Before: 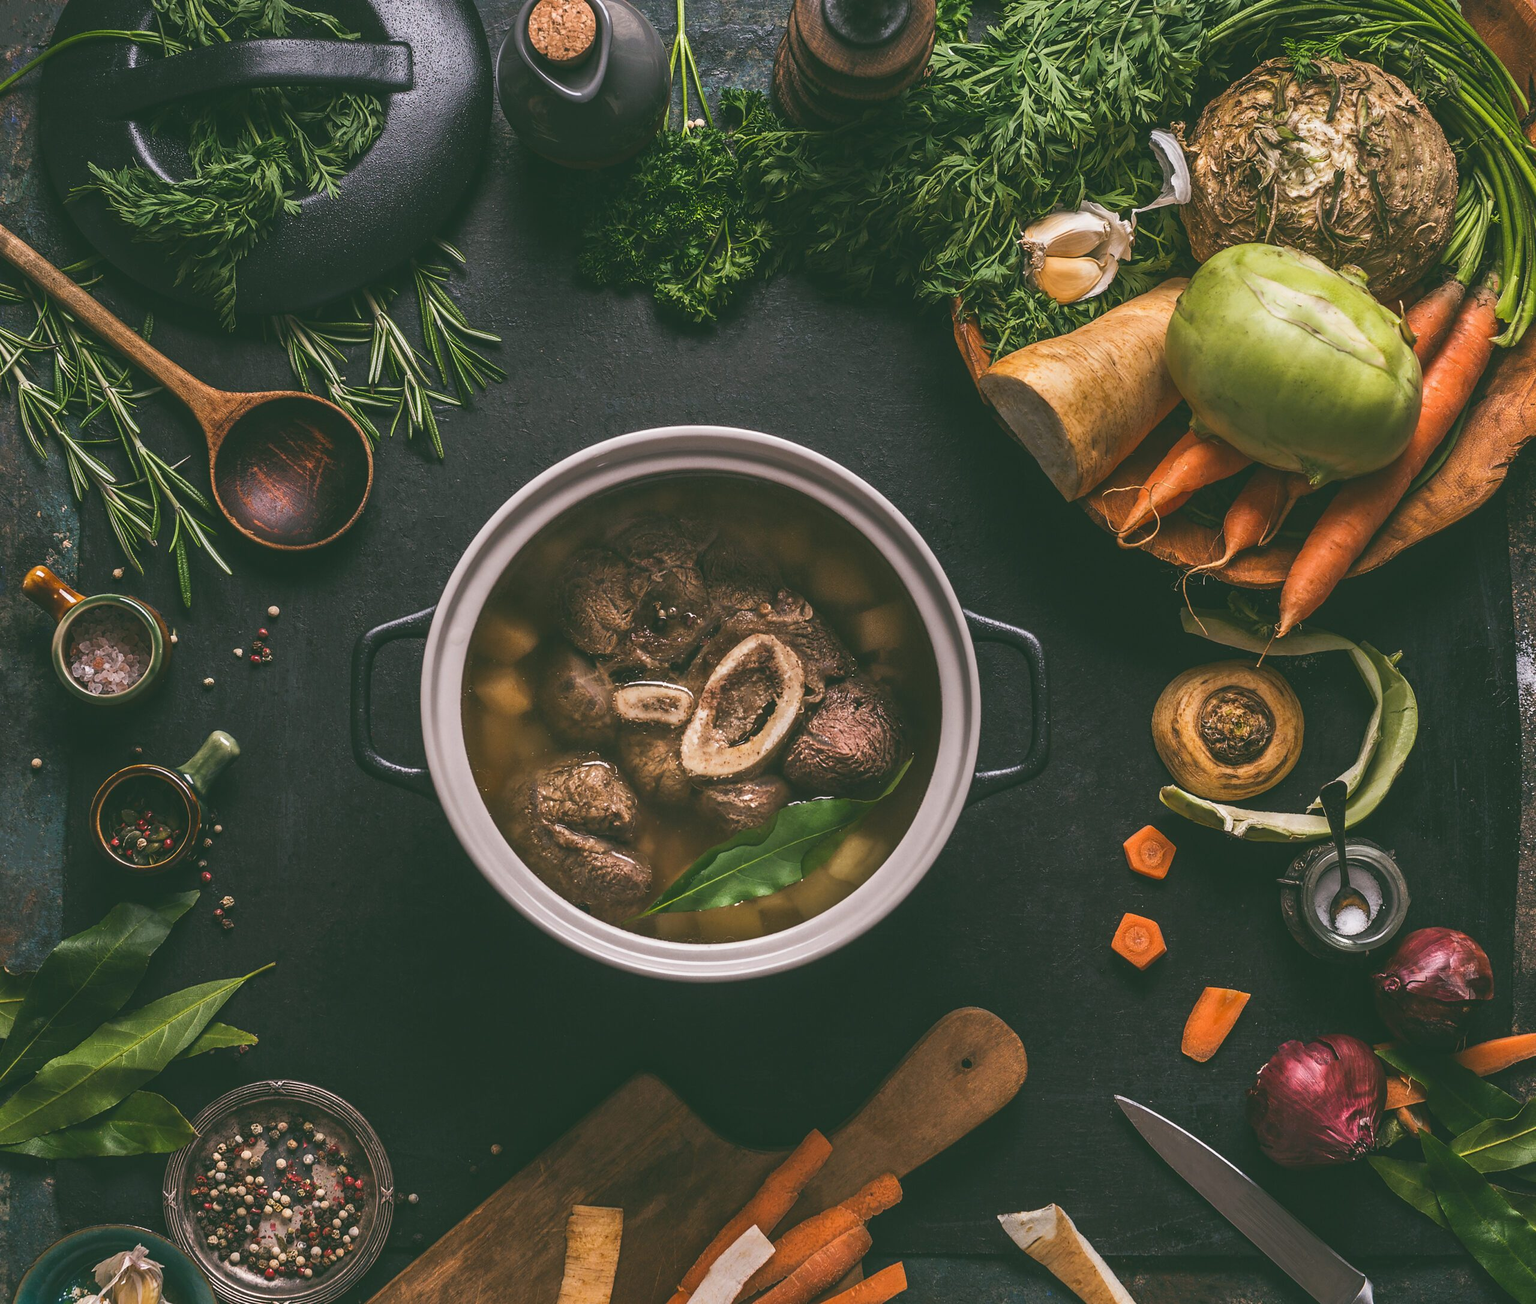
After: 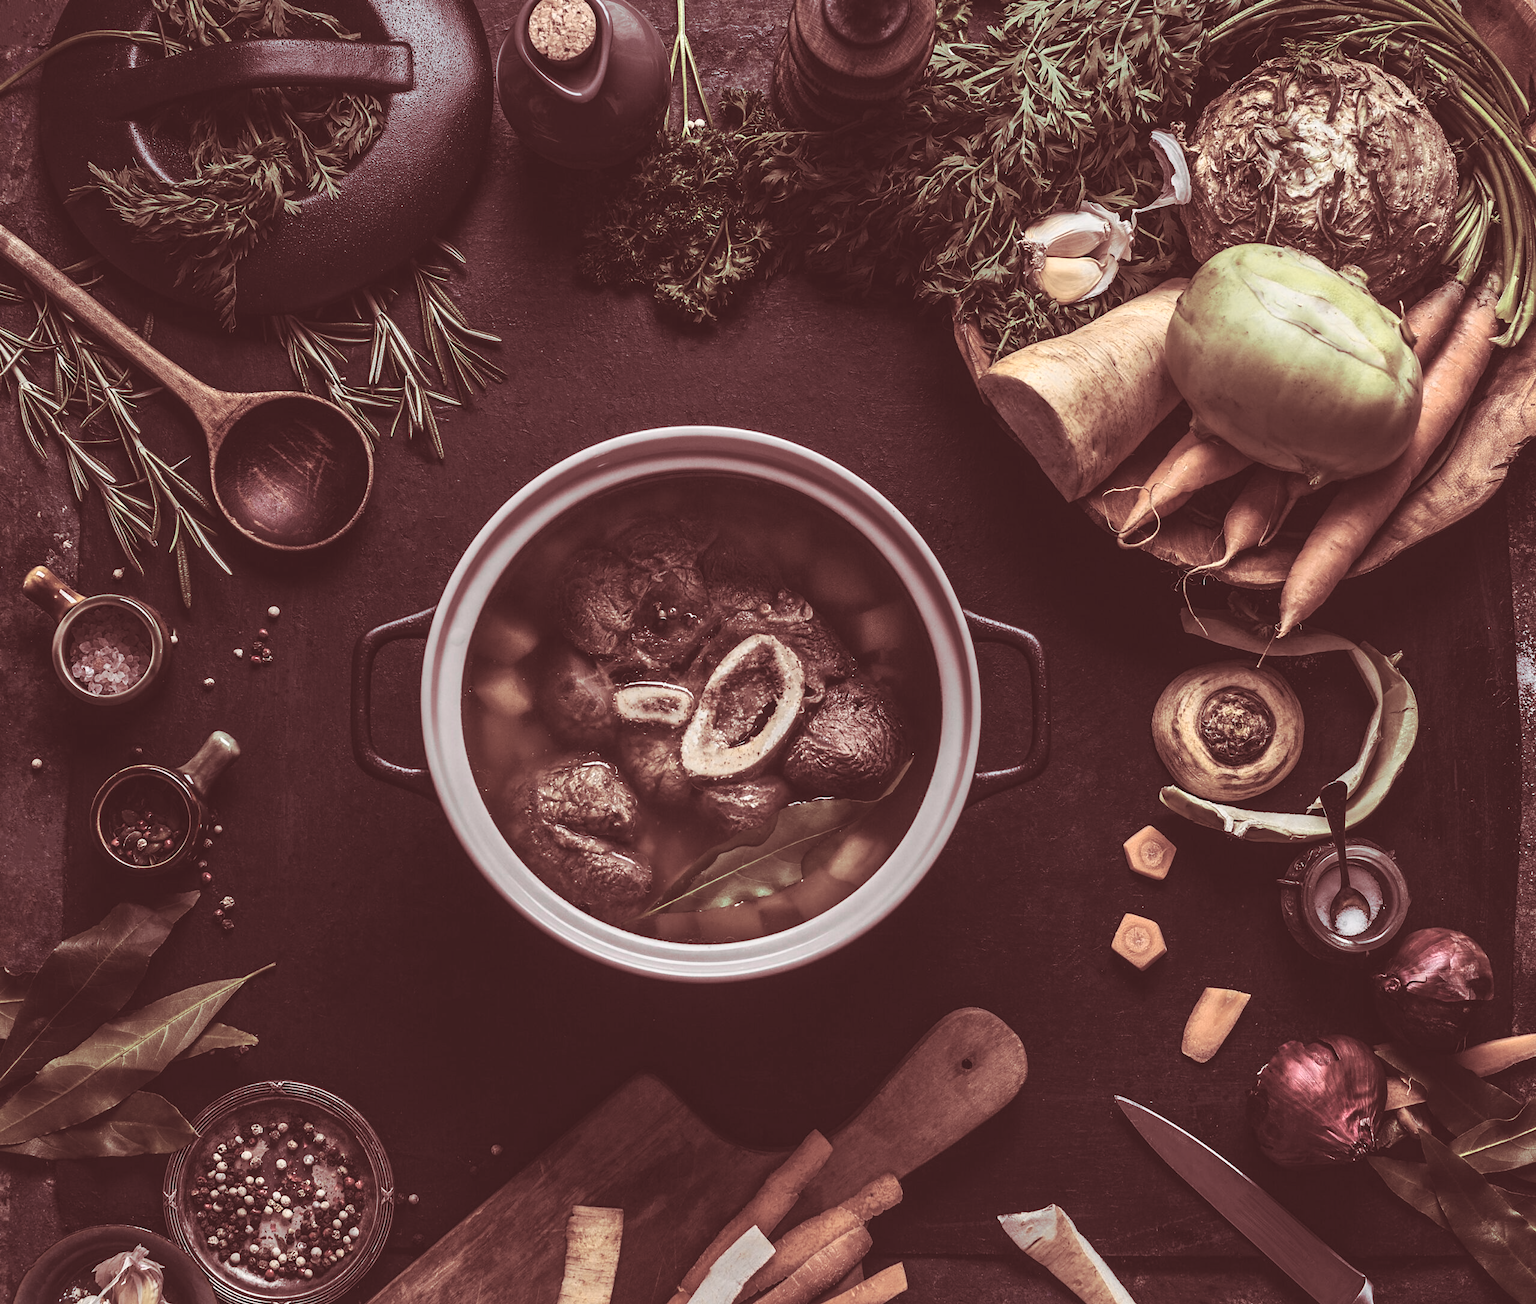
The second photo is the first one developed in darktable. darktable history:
split-toning: highlights › hue 187.2°, highlights › saturation 0.83, balance -68.05, compress 56.43%
color zones: curves: ch0 [(0, 0.6) (0.129, 0.585) (0.193, 0.596) (0.429, 0.5) (0.571, 0.5) (0.714, 0.5) (0.857, 0.5) (1, 0.6)]; ch1 [(0, 0.453) (0.112, 0.245) (0.213, 0.252) (0.429, 0.233) (0.571, 0.231) (0.683, 0.242) (0.857, 0.296) (1, 0.453)]
